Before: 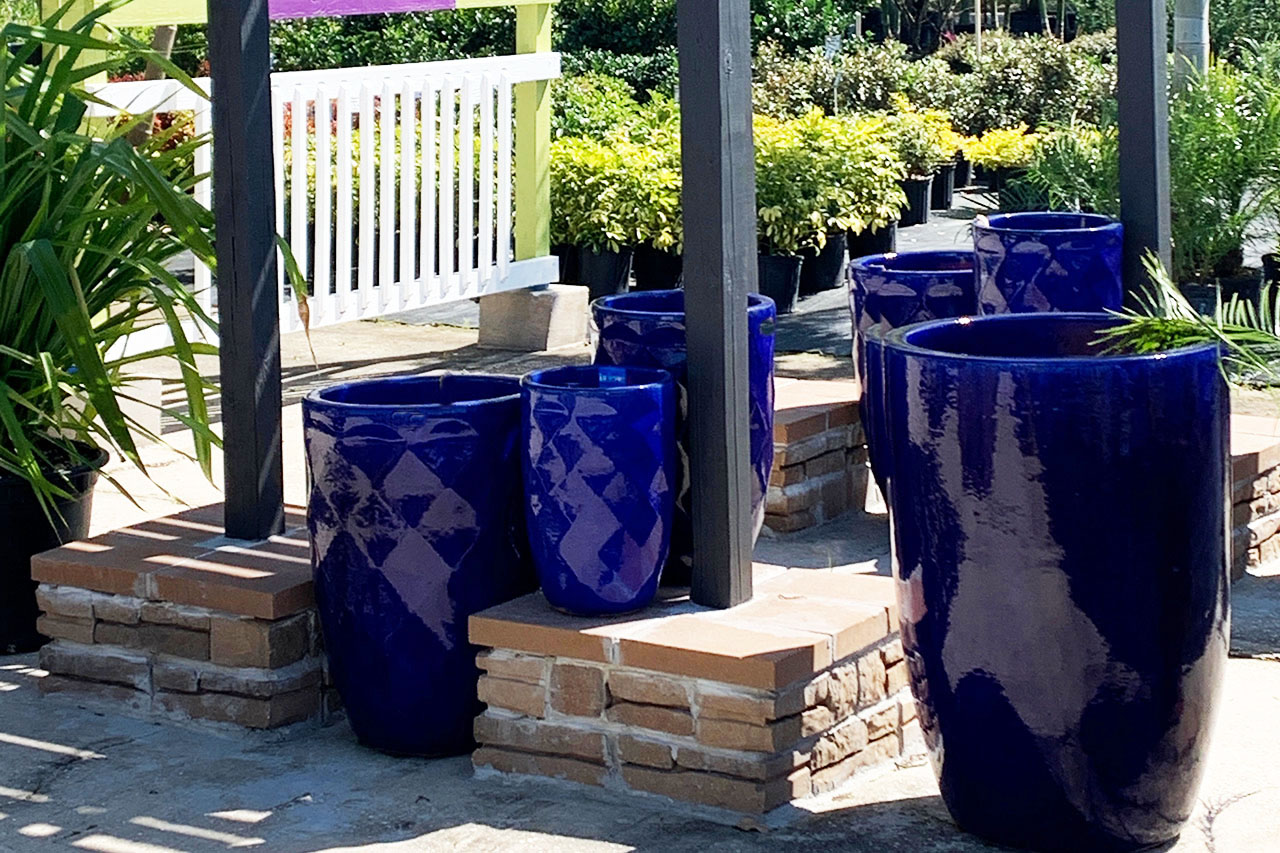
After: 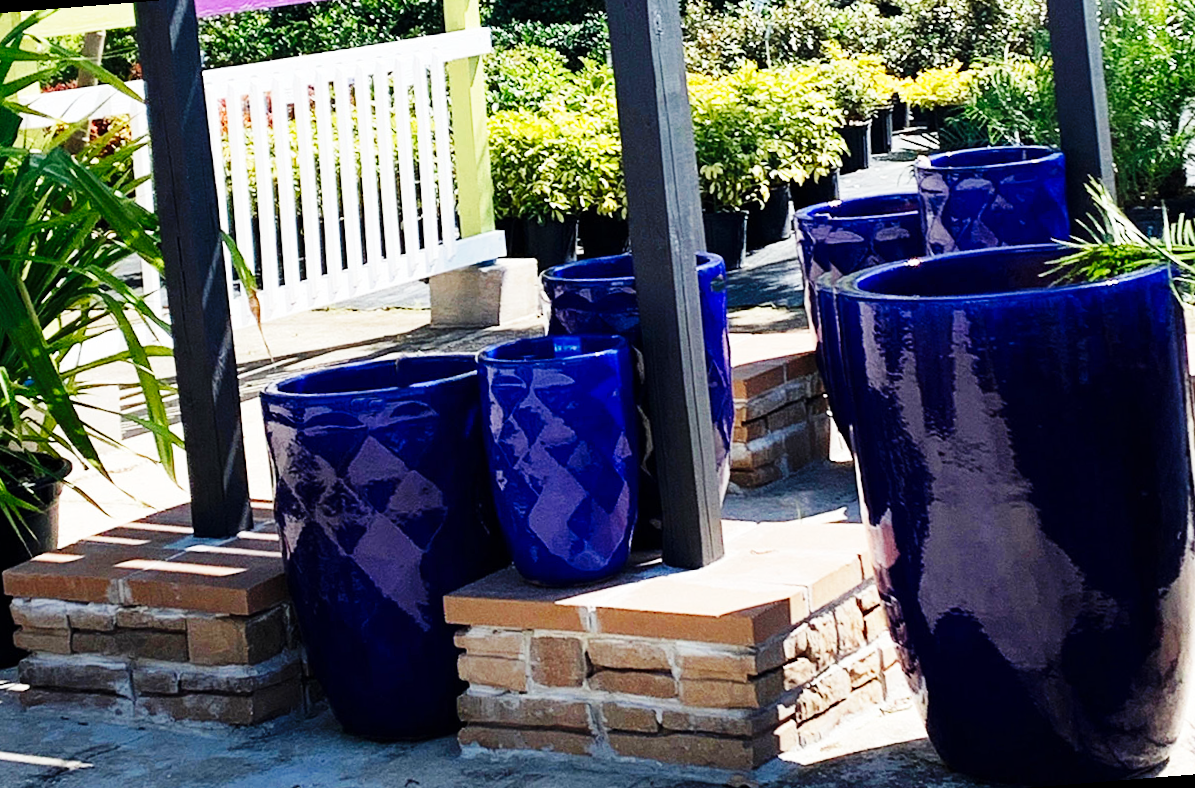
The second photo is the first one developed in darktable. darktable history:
rotate and perspective: rotation -4.57°, crop left 0.054, crop right 0.944, crop top 0.087, crop bottom 0.914
base curve: curves: ch0 [(0, 0) (0.036, 0.025) (0.121, 0.166) (0.206, 0.329) (0.605, 0.79) (1, 1)], preserve colors none
